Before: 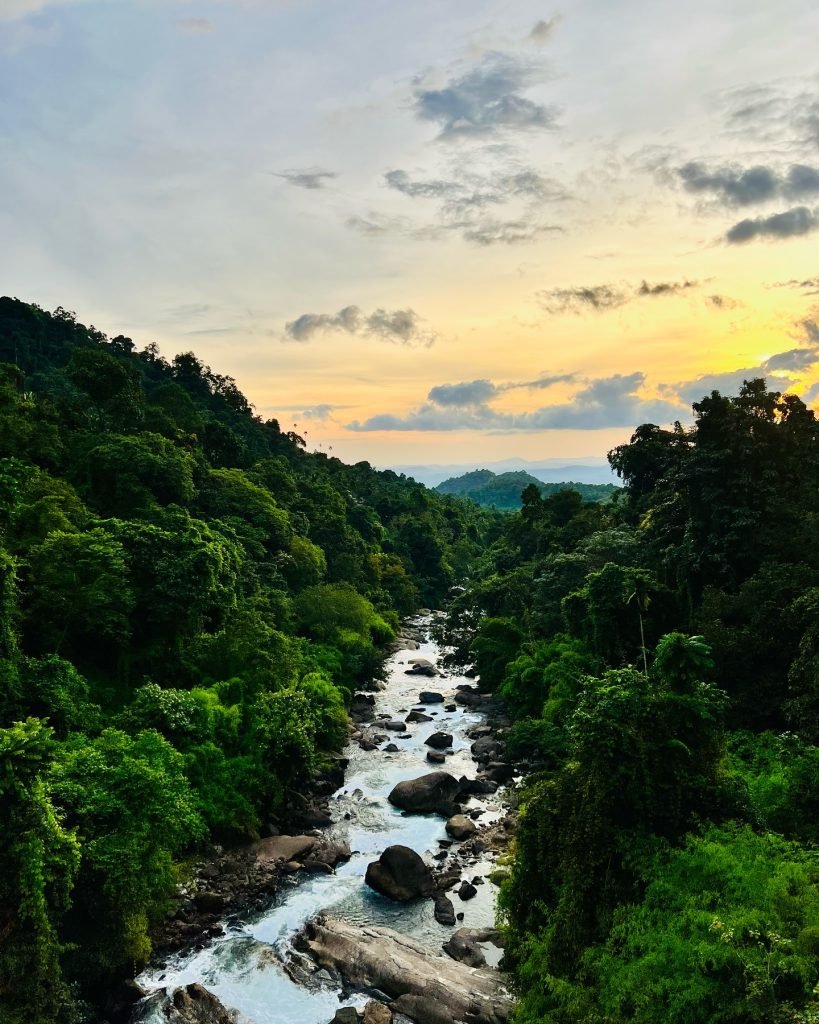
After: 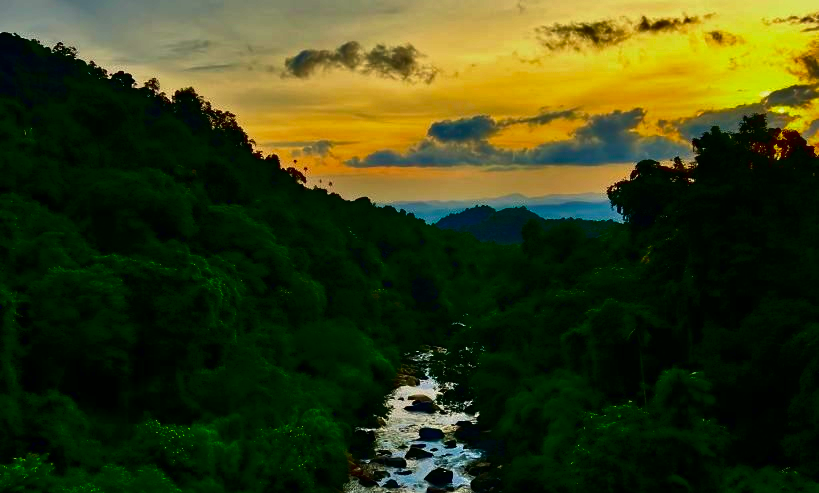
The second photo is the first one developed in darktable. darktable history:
crop and rotate: top 25.842%, bottom 25.969%
contrast brightness saturation: brightness -0.986, saturation 0.994
velvia: strength 24.62%
